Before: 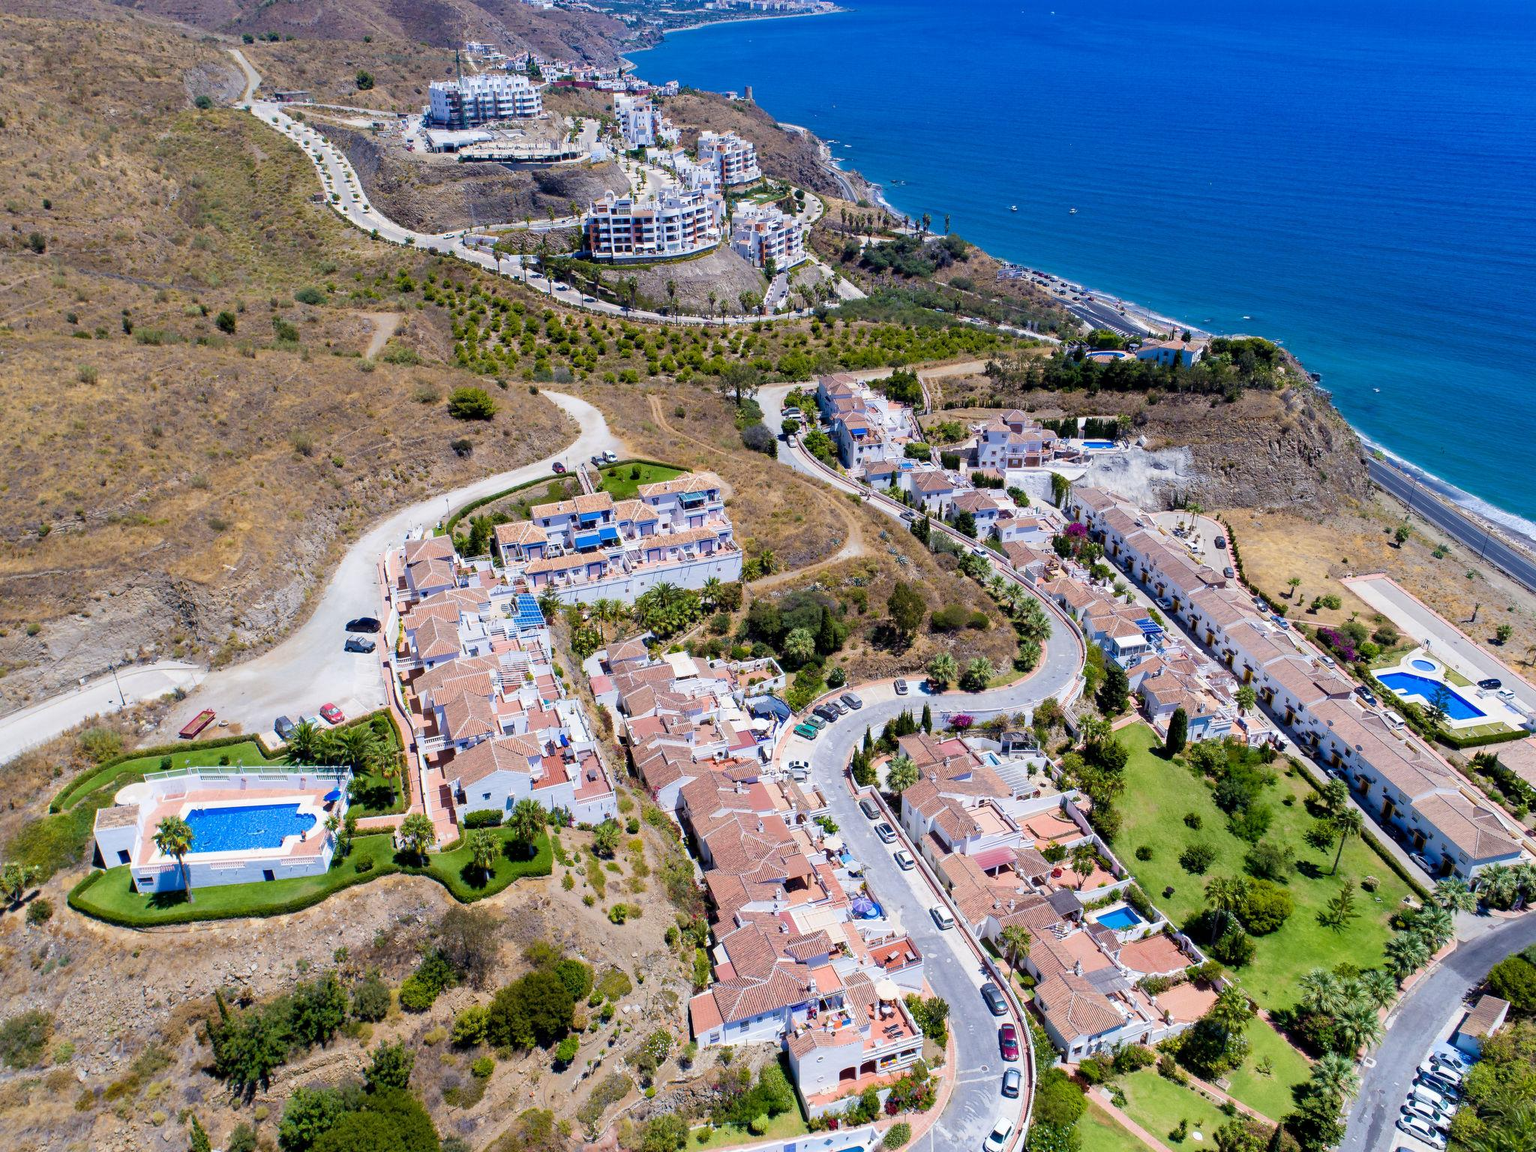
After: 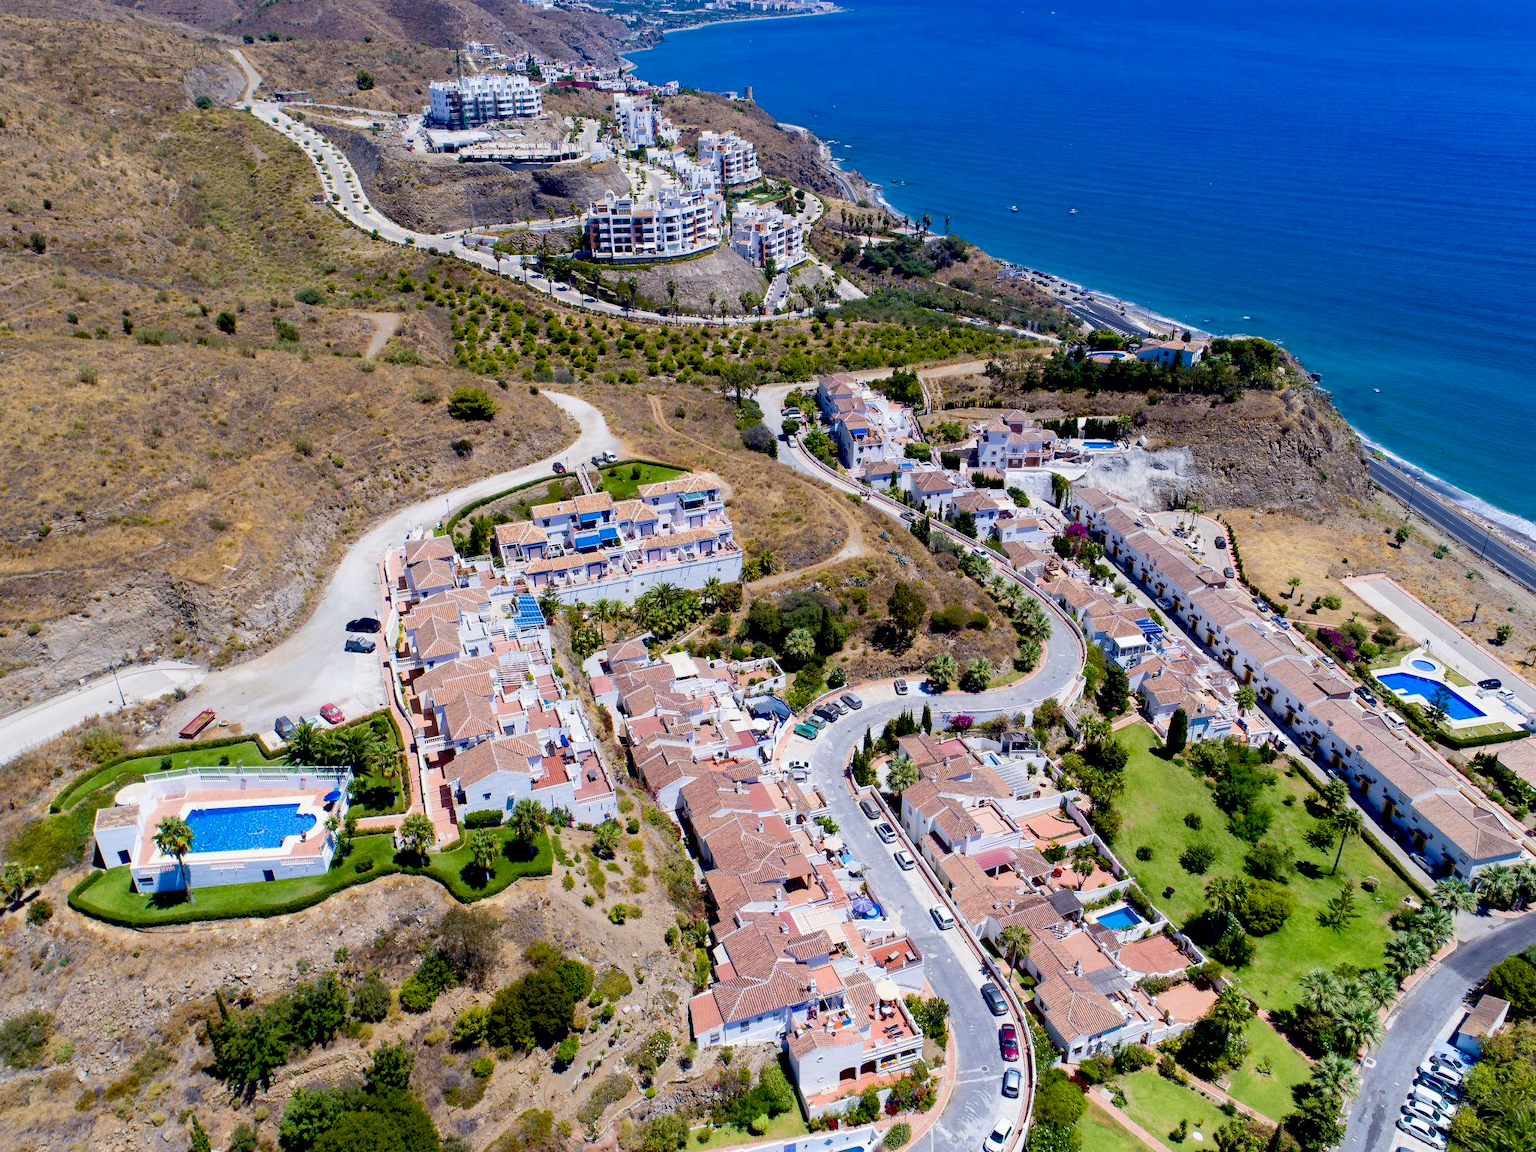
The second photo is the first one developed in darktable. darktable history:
exposure: black level correction 0.016, exposure -0.008 EV, compensate highlight preservation false
tone curve: curves: ch0 [(0, 0) (0.003, 0.003) (0.011, 0.011) (0.025, 0.024) (0.044, 0.043) (0.069, 0.068) (0.1, 0.098) (0.136, 0.133) (0.177, 0.174) (0.224, 0.22) (0.277, 0.272) (0.335, 0.329) (0.399, 0.391) (0.468, 0.459) (0.543, 0.545) (0.623, 0.625) (0.709, 0.711) (0.801, 0.802) (0.898, 0.898) (1, 1)], color space Lab, linked channels, preserve colors none
